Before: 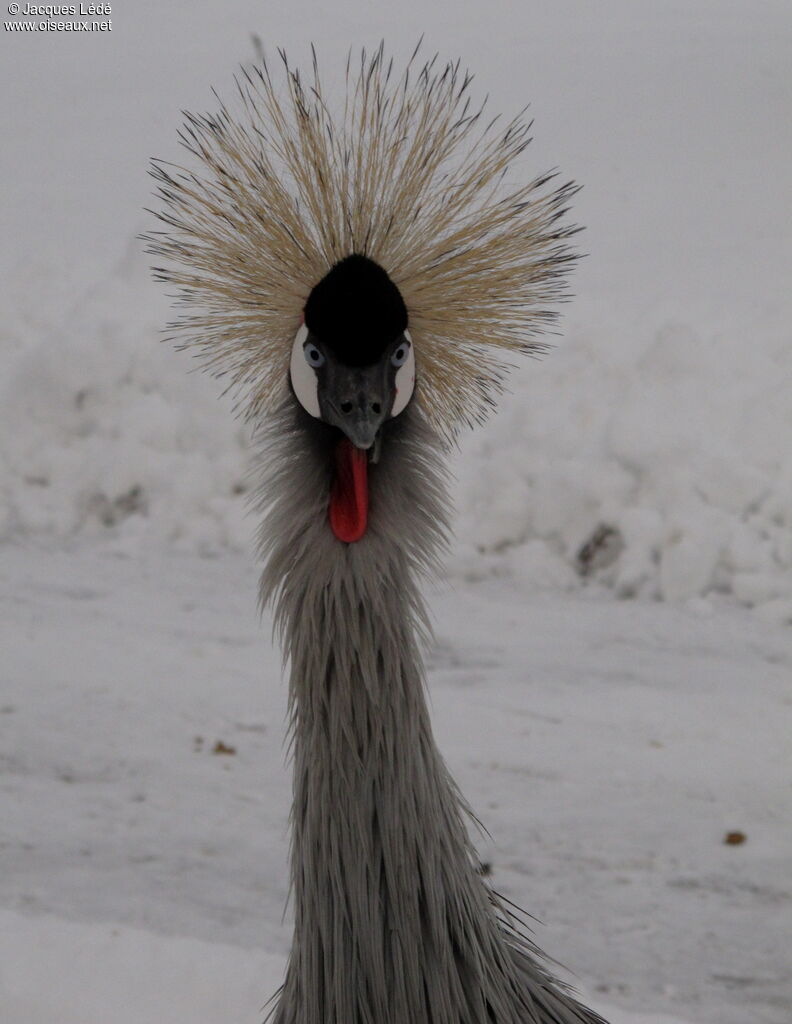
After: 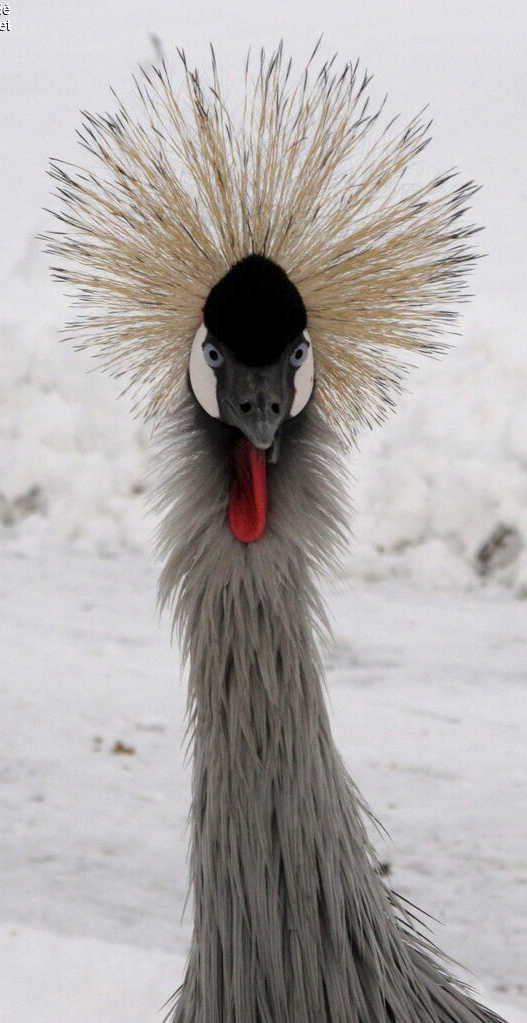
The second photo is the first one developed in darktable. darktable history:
crop and rotate: left 12.837%, right 20.524%
exposure: exposure 0.998 EV, compensate highlight preservation false
